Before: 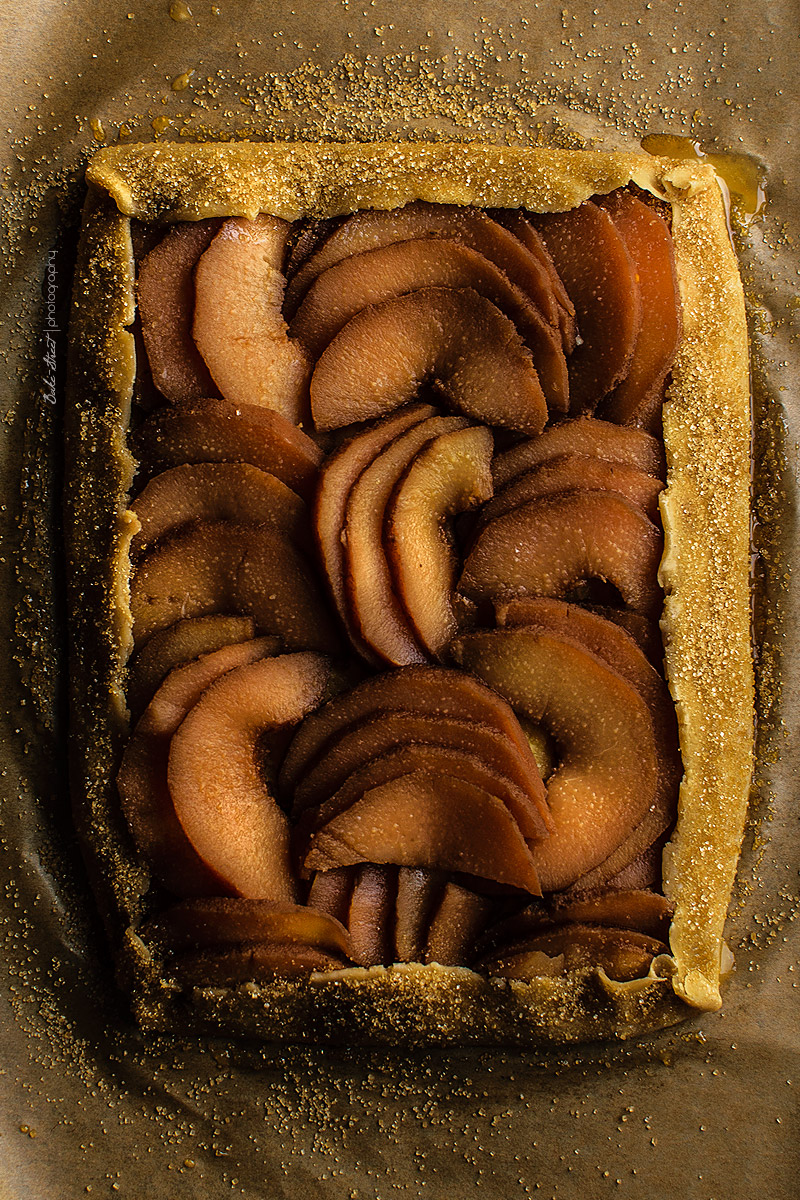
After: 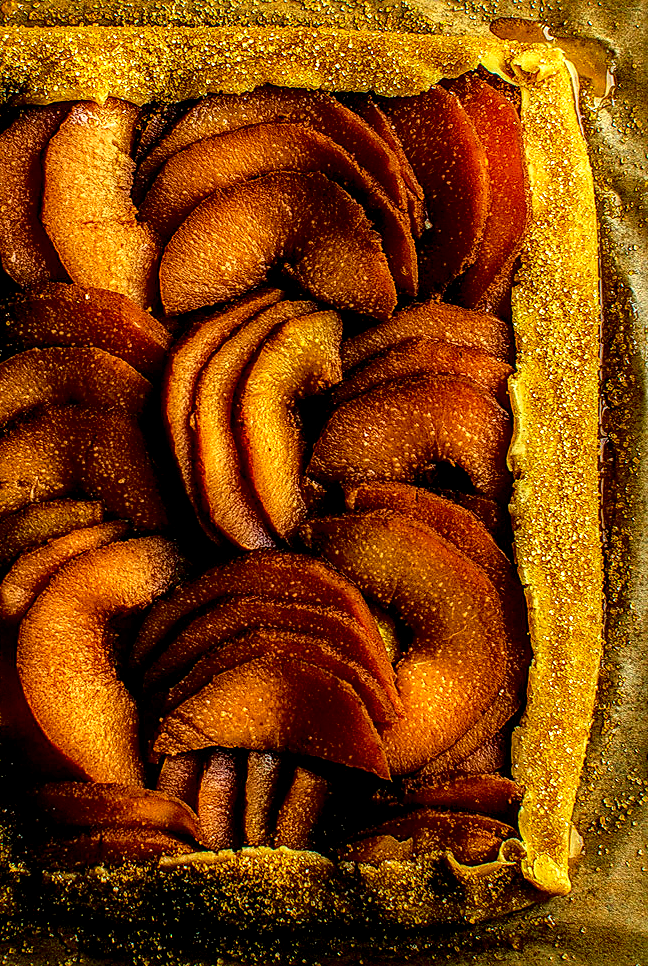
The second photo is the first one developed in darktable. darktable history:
tone curve: curves: ch0 [(0, 0) (0.128, 0.068) (0.292, 0.274) (0.46, 0.482) (0.653, 0.717) (0.819, 0.869) (0.998, 0.969)]; ch1 [(0, 0) (0.384, 0.365) (0.463, 0.45) (0.486, 0.486) (0.503, 0.504) (0.517, 0.517) (0.549, 0.572) (0.583, 0.615) (0.672, 0.699) (0.774, 0.817) (1, 1)]; ch2 [(0, 0) (0.374, 0.344) (0.446, 0.443) (0.494, 0.5) (0.527, 0.529) (0.565, 0.591) (0.644, 0.682) (1, 1)], color space Lab, independent channels, preserve colors none
crop: left 18.936%, top 9.681%, right 0.001%, bottom 9.736%
haze removal: compatibility mode true, adaptive false
sharpen: amount 0.553
local contrast: highlights 0%, shadows 0%, detail 181%
color correction: highlights a* -7.4, highlights b* 1.22, shadows a* -3.48, saturation 1.44
